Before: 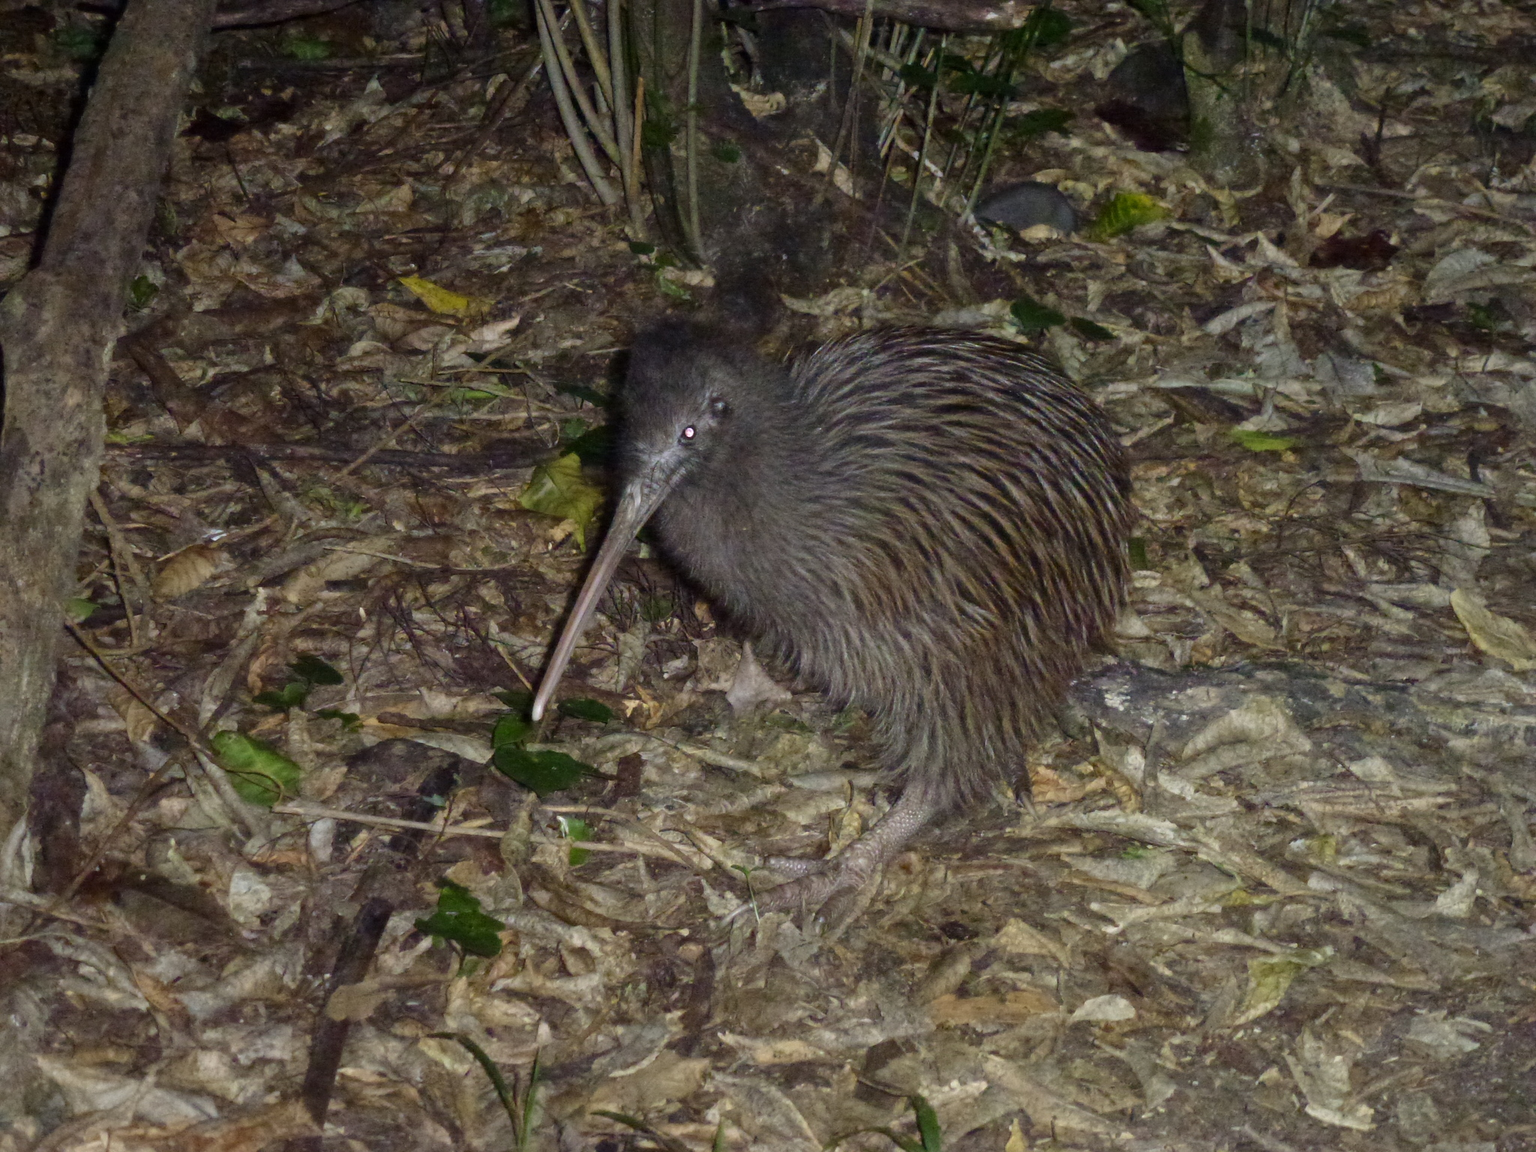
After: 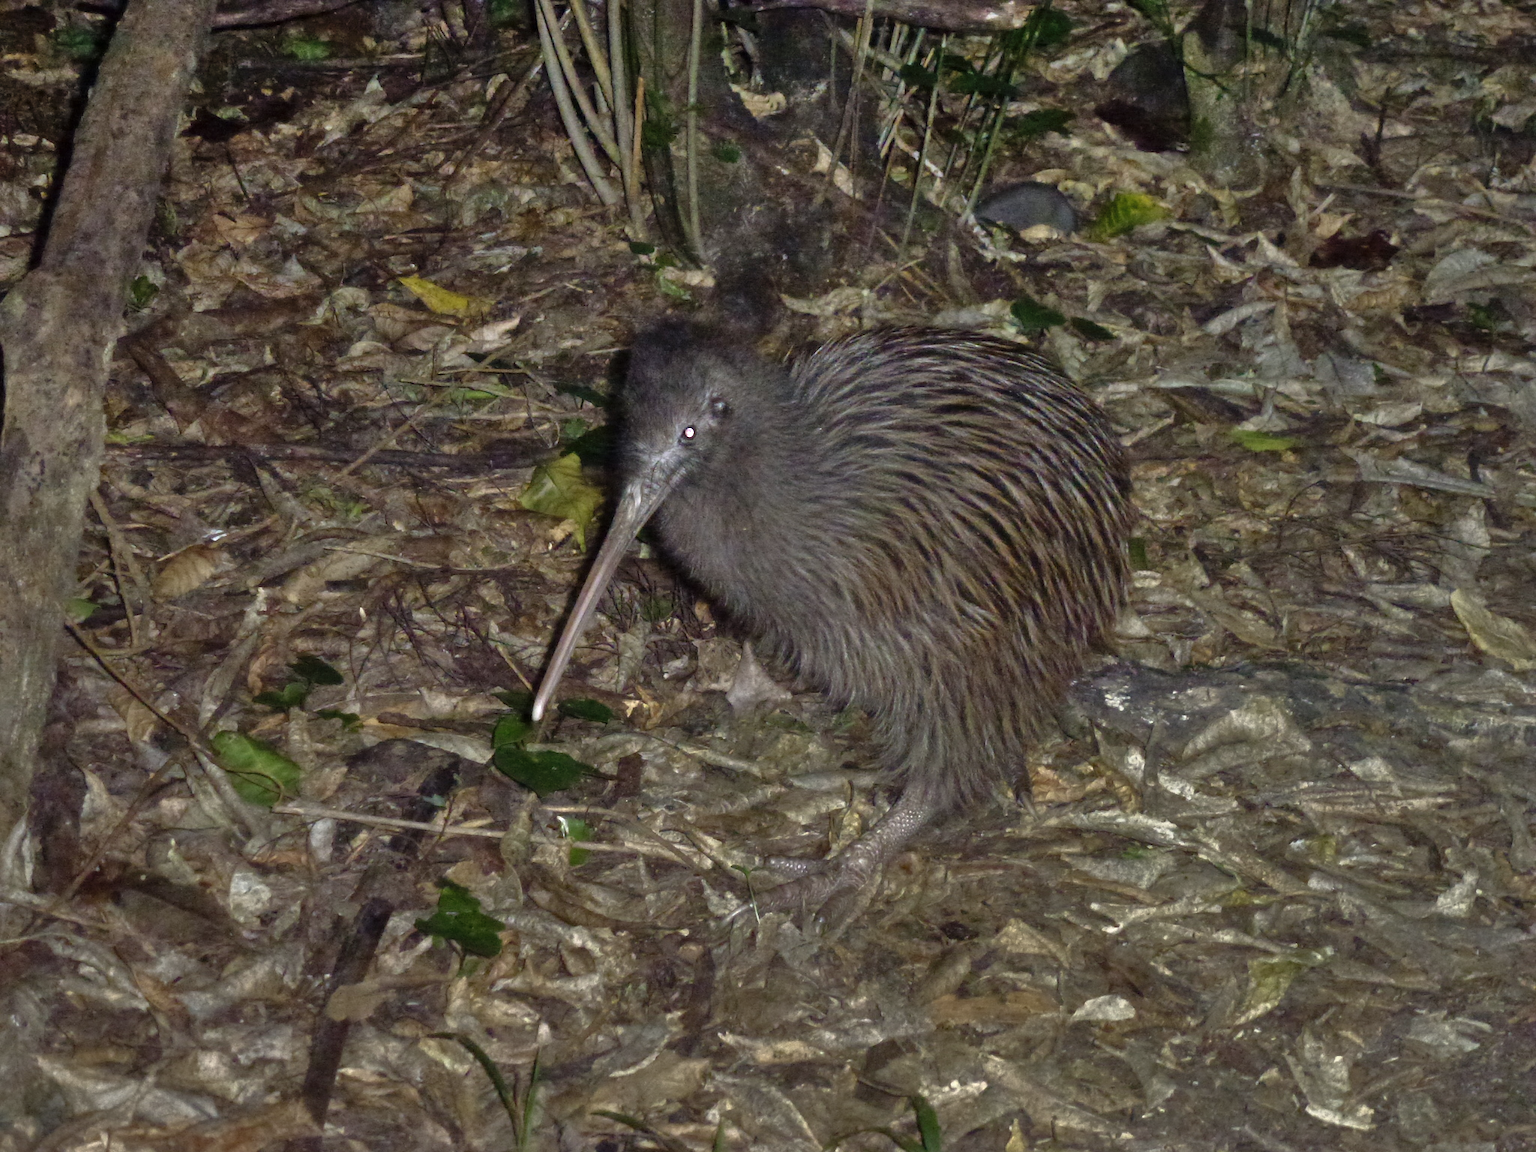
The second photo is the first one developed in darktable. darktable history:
base curve: curves: ch0 [(0, 0) (0.564, 0.291) (0.802, 0.731) (1, 1)]
shadows and highlights: shadows 60, soften with gaussian
exposure: exposure 0.485 EV, compensate highlight preservation false
